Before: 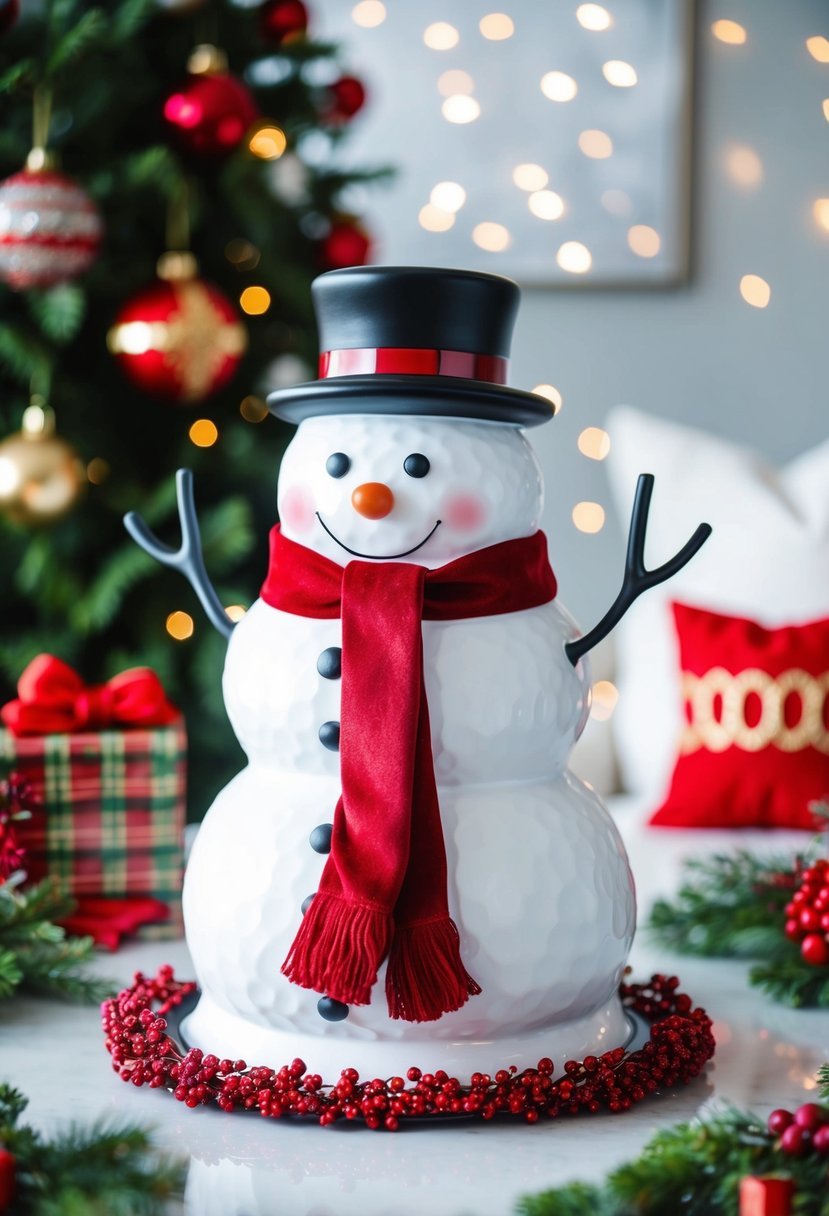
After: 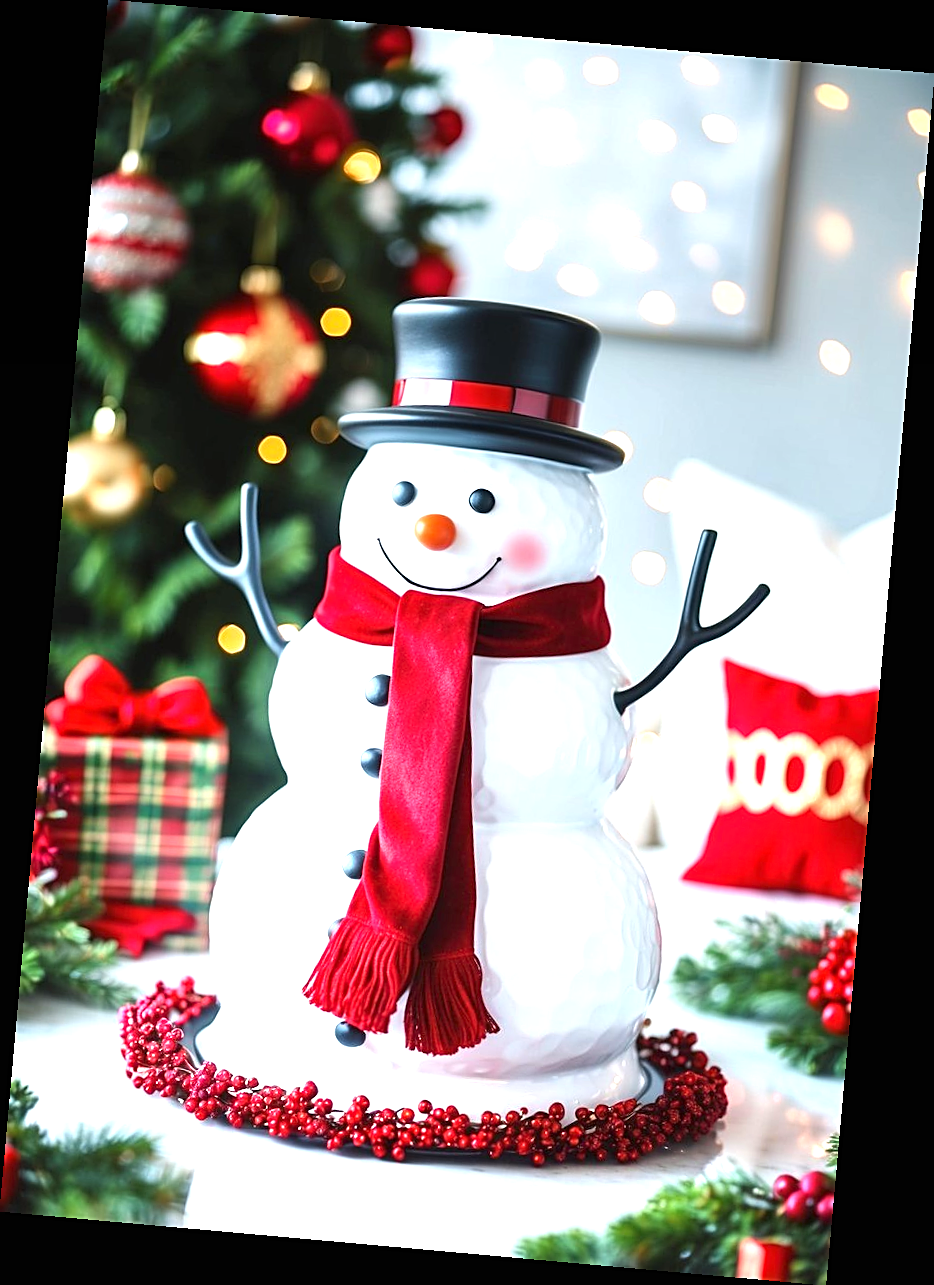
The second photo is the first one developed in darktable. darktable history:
exposure: black level correction 0, exposure 1.388 EV, compensate exposure bias true, compensate highlight preservation false
rotate and perspective: rotation 5.12°, automatic cropping off
sharpen: on, module defaults
graduated density: on, module defaults
